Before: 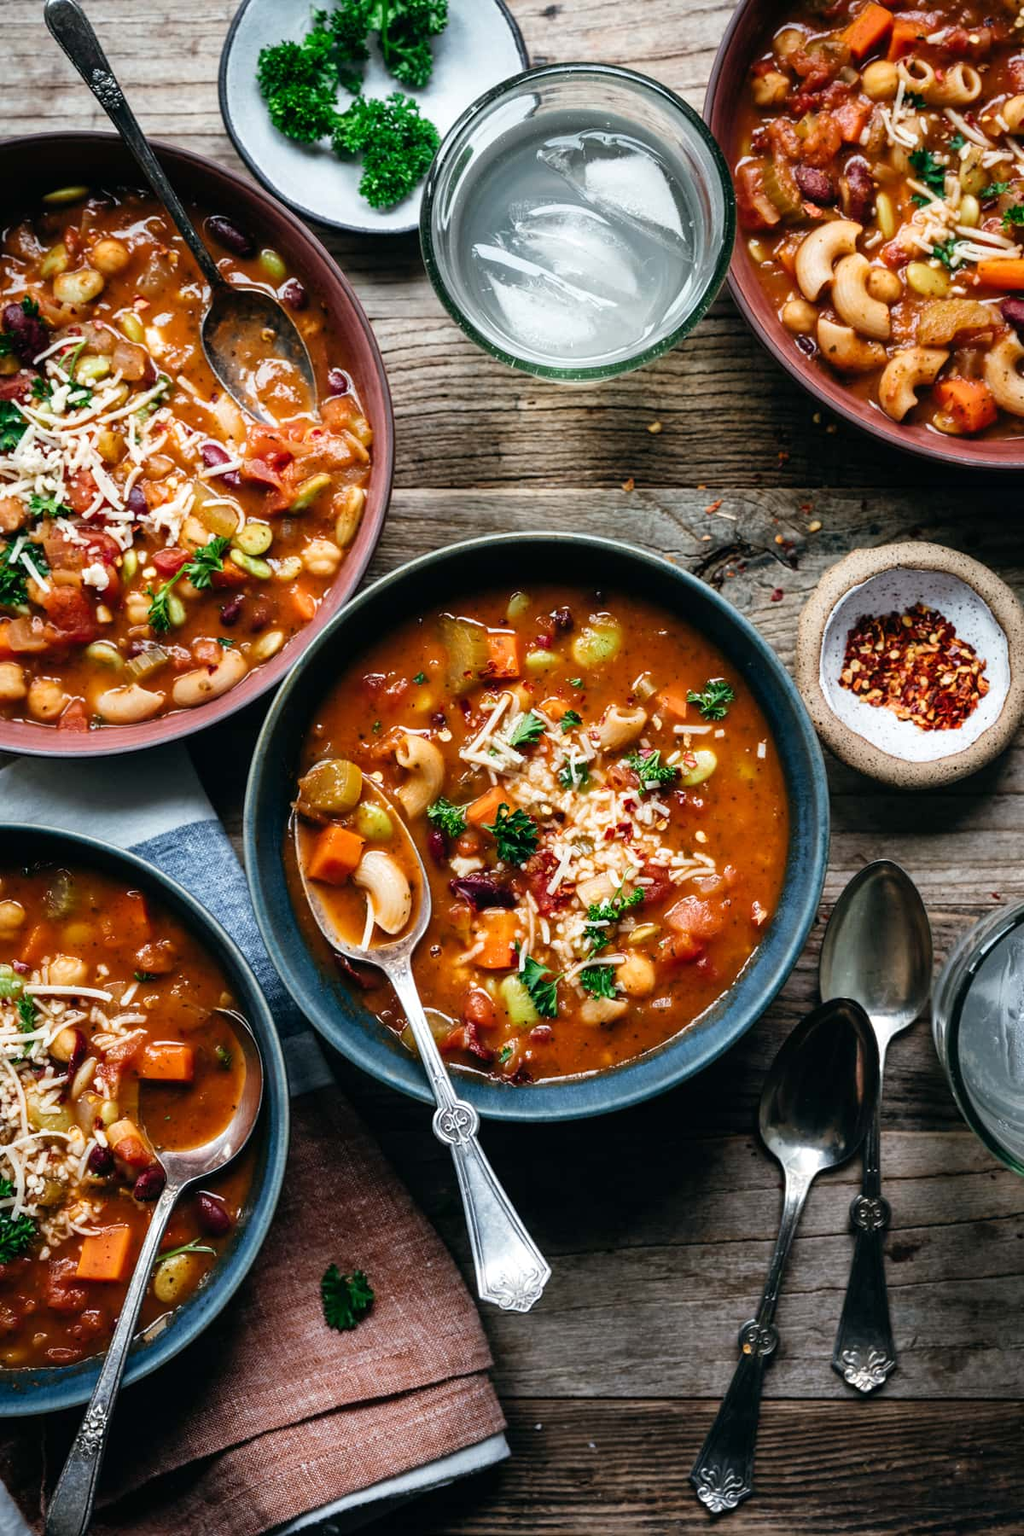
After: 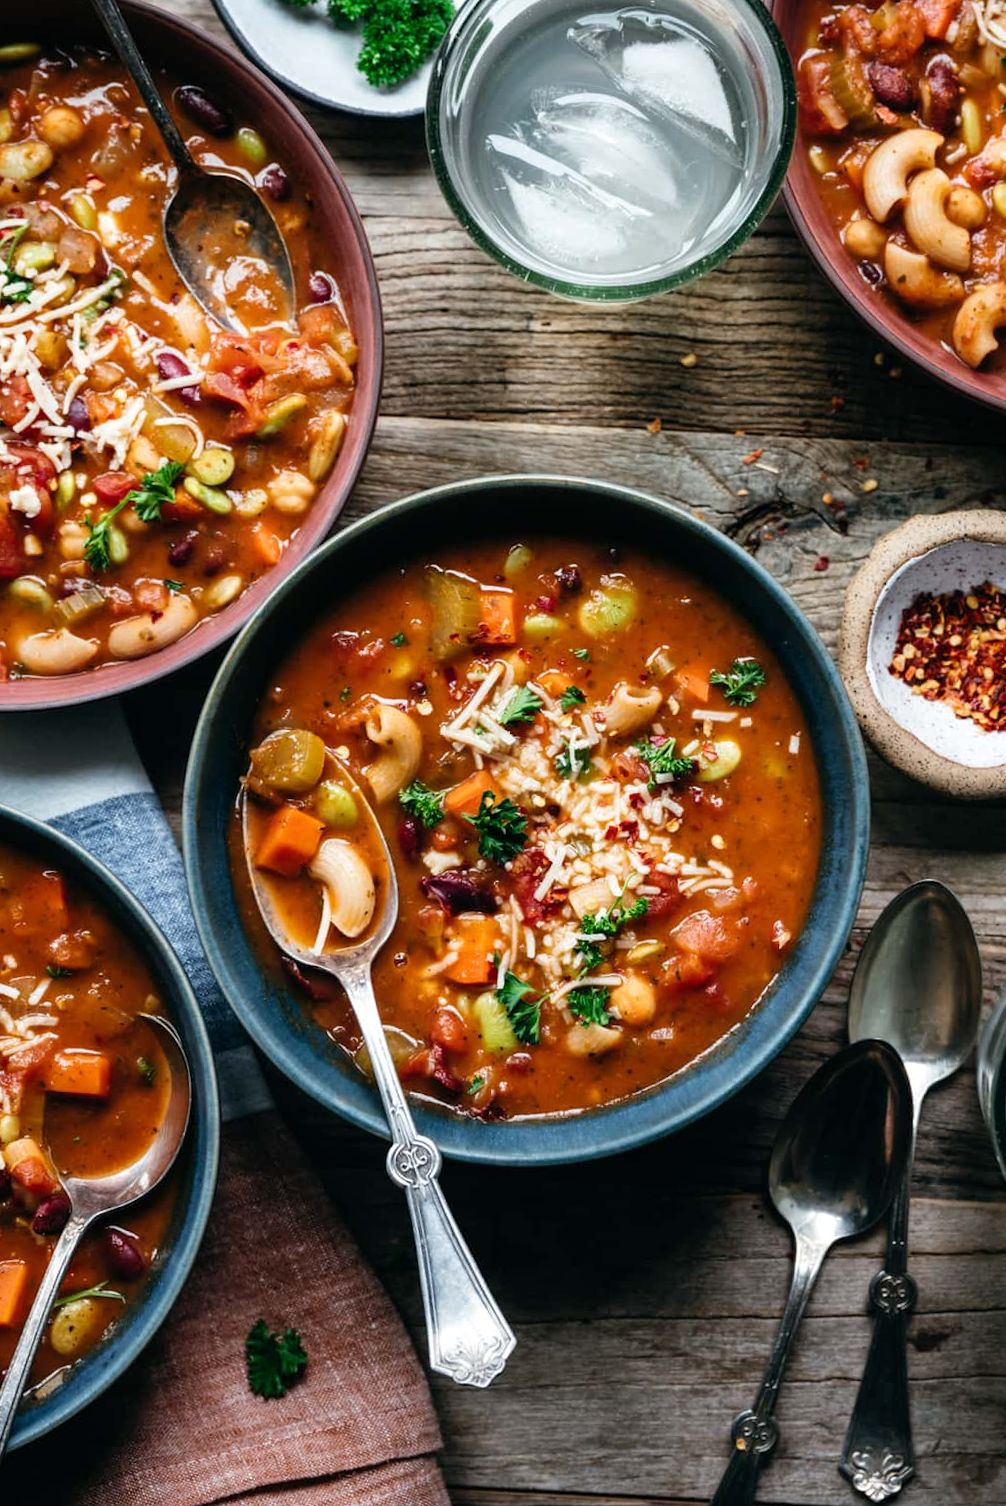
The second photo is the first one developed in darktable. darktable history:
crop and rotate: angle -2.97°, left 5.109%, top 5.206%, right 4.659%, bottom 4.708%
